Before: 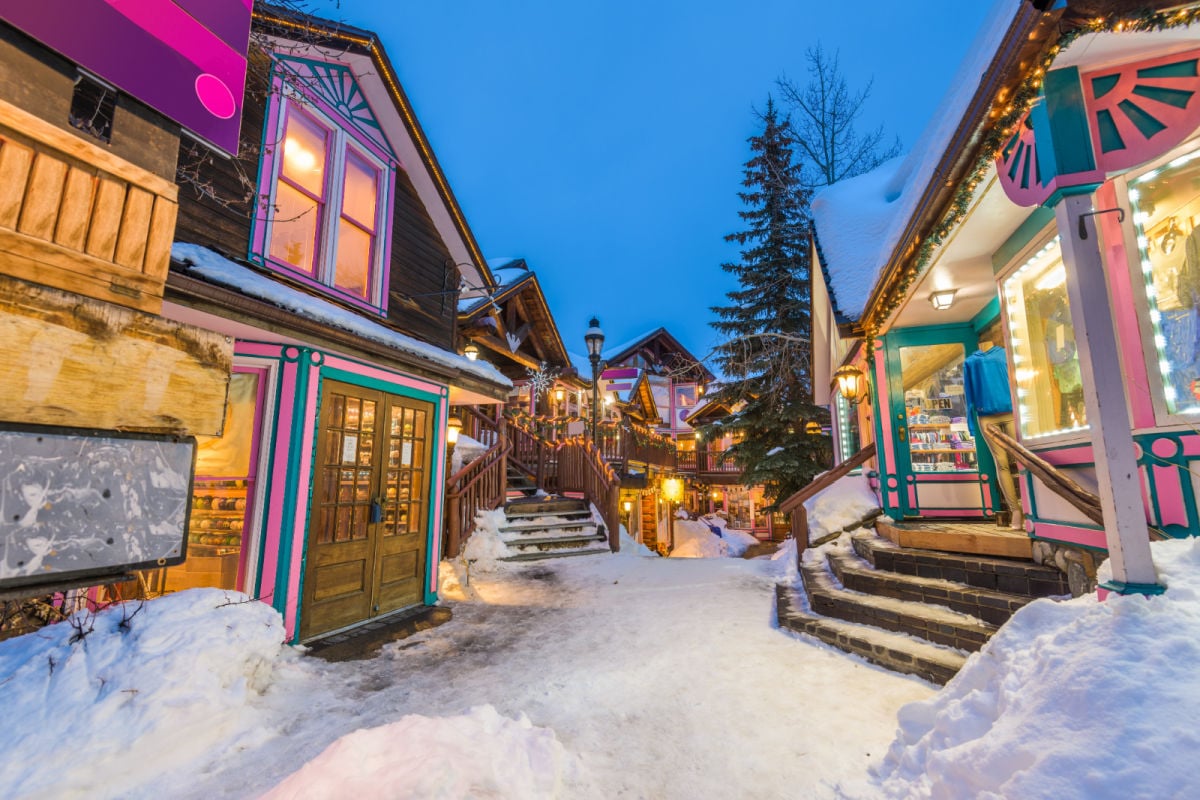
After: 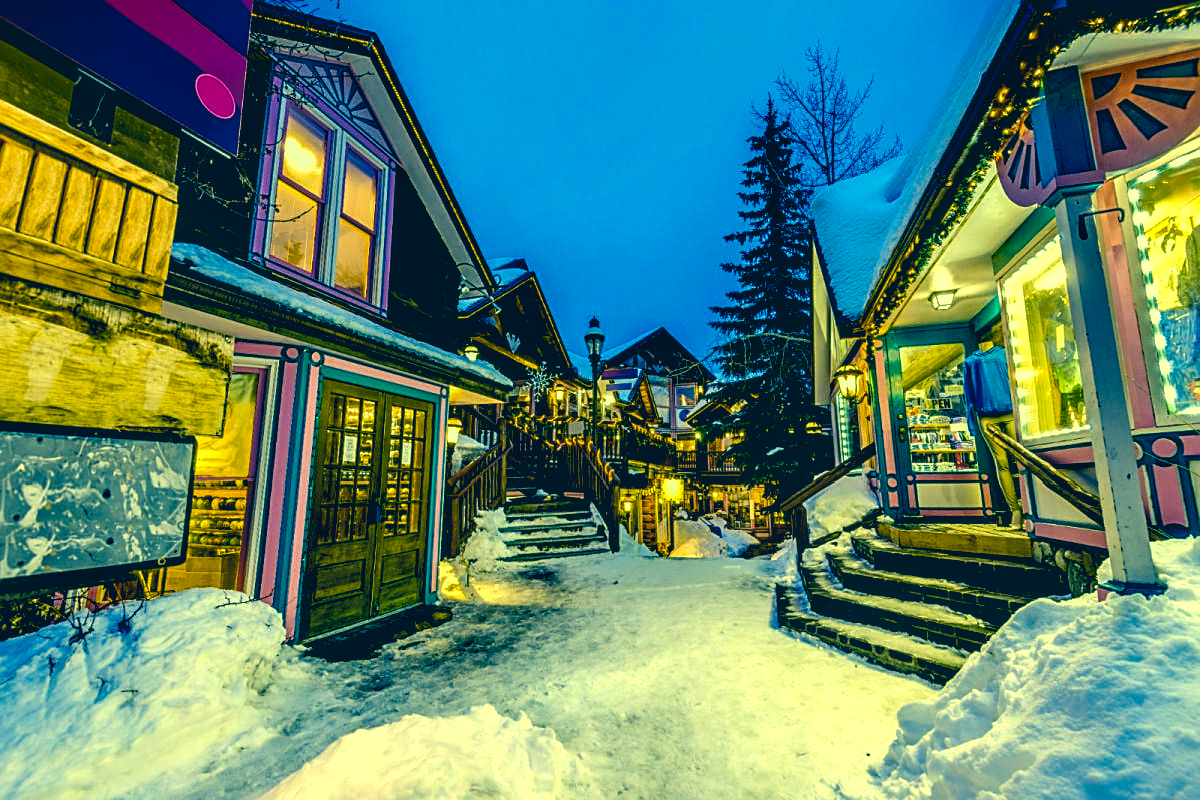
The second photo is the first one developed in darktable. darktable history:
shadows and highlights: shadows -87.75, highlights -36.93, soften with gaussian
sharpen: on, module defaults
local contrast: detail 130%
color balance rgb: linear chroma grading › global chroma 15.216%, perceptual saturation grading › global saturation -10.576%, perceptual saturation grading › highlights -26.513%, perceptual saturation grading › shadows 21.295%, perceptual brilliance grading › global brilliance 14.321%, perceptual brilliance grading › shadows -34.271%, global vibrance 19.522%
exposure: black level correction 0.056, exposure -0.033 EV, compensate highlight preservation false
color correction: highlights a* -15.58, highlights b* 39.62, shadows a* -39.76, shadows b* -26.73
